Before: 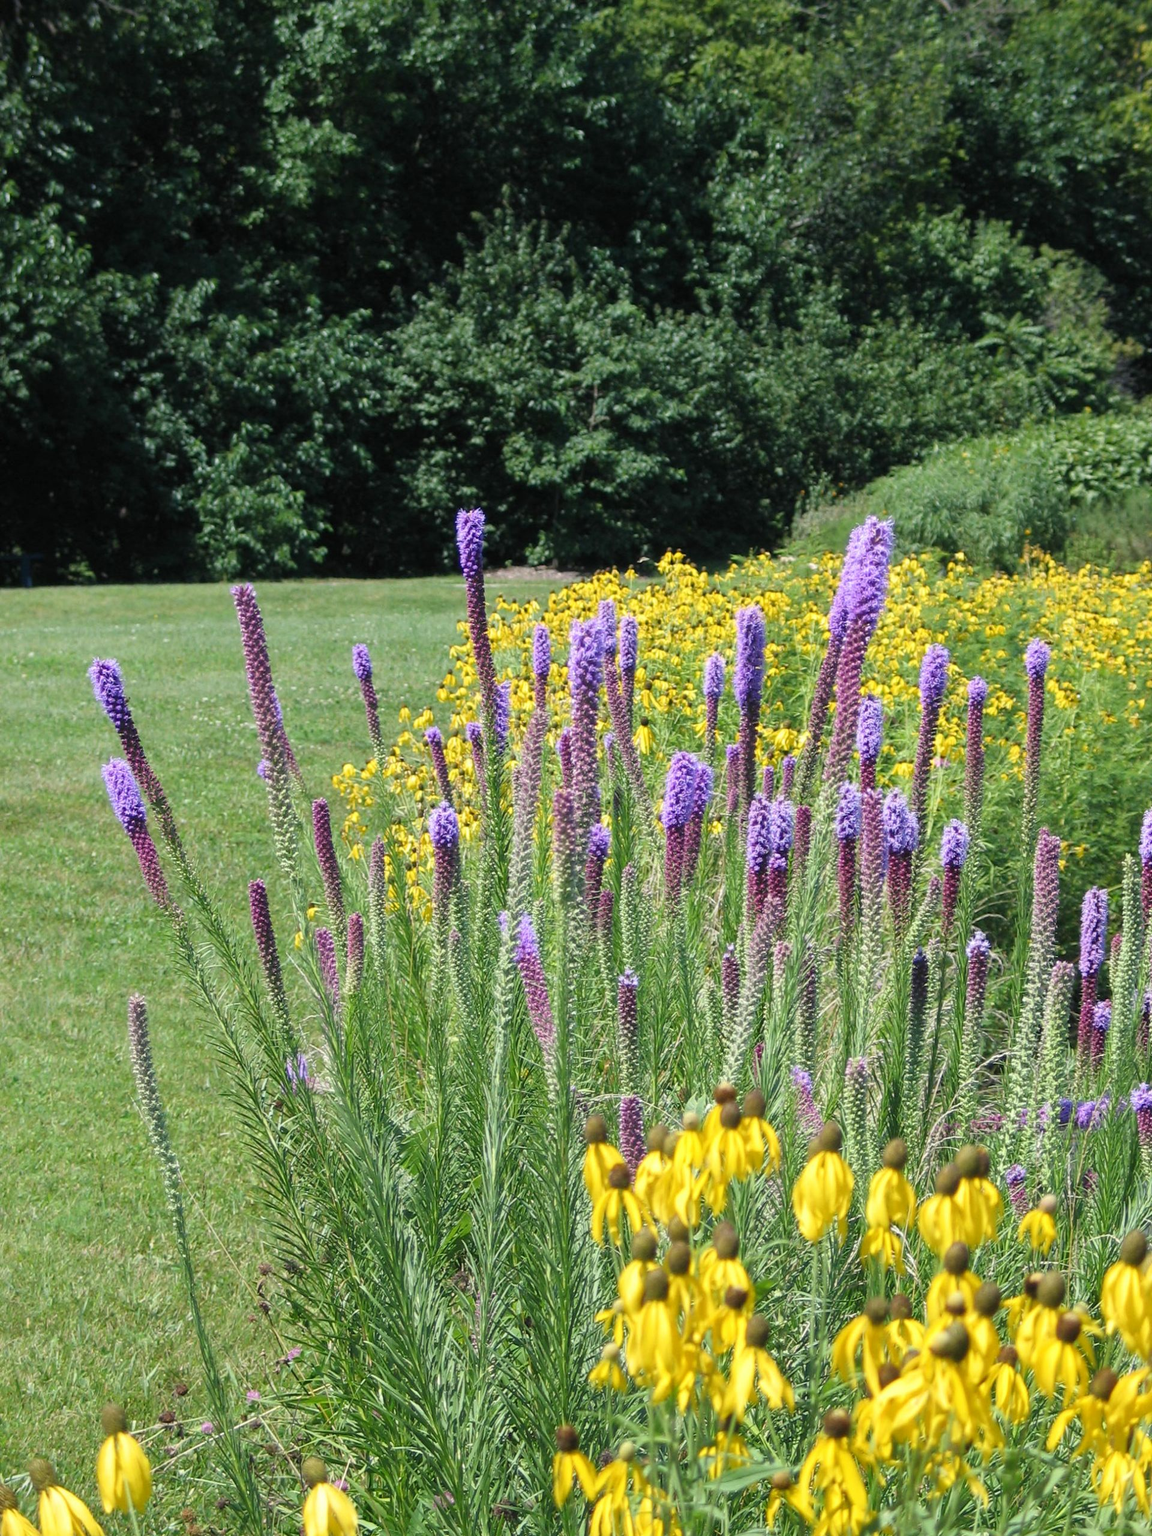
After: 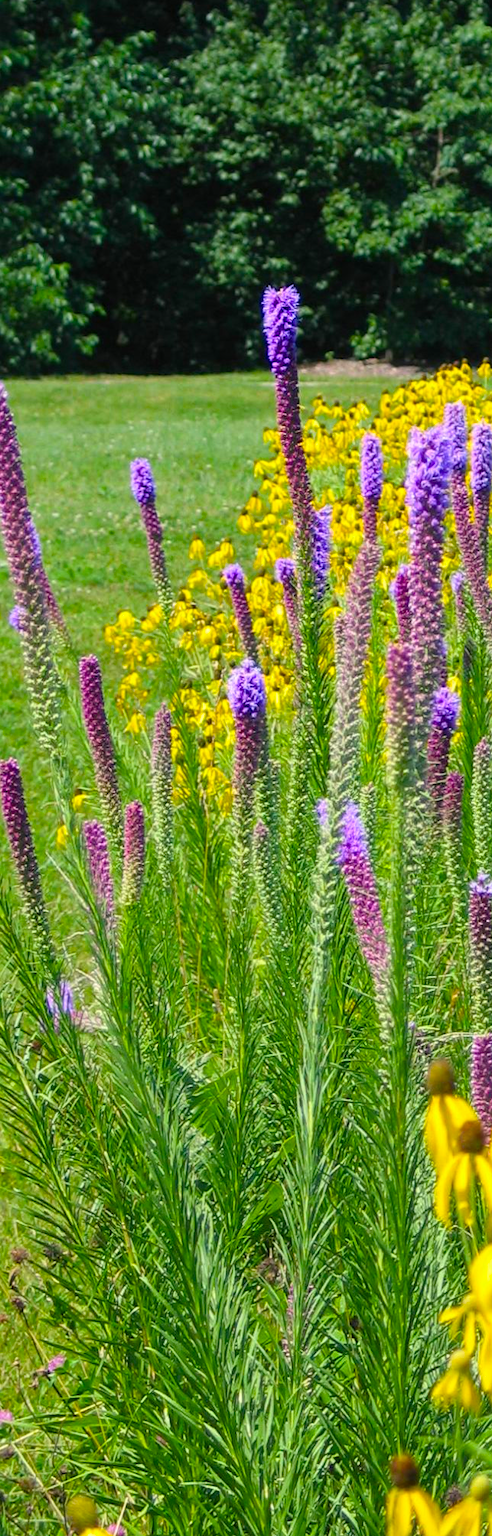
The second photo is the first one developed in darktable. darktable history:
color balance rgb: linear chroma grading › global chroma 15%, perceptual saturation grading › global saturation 30%
crop and rotate: left 21.77%, top 18.528%, right 44.676%, bottom 2.997%
color correction: highlights a* 0.816, highlights b* 2.78, saturation 1.1
